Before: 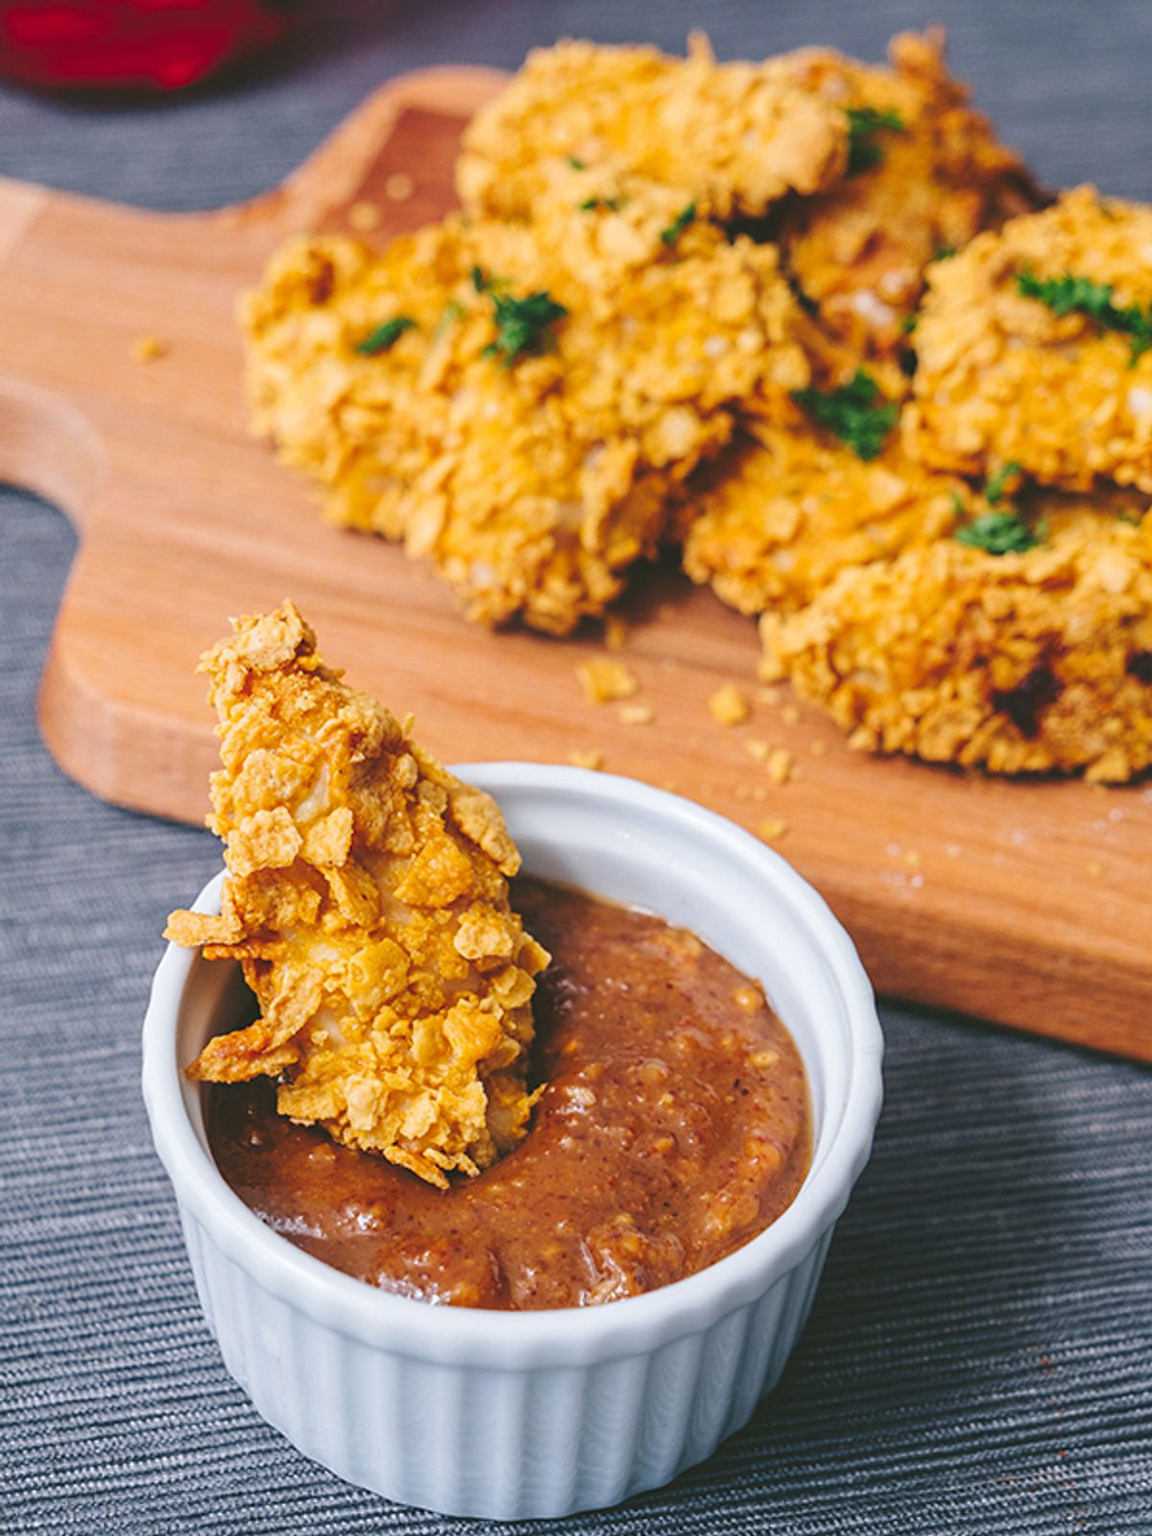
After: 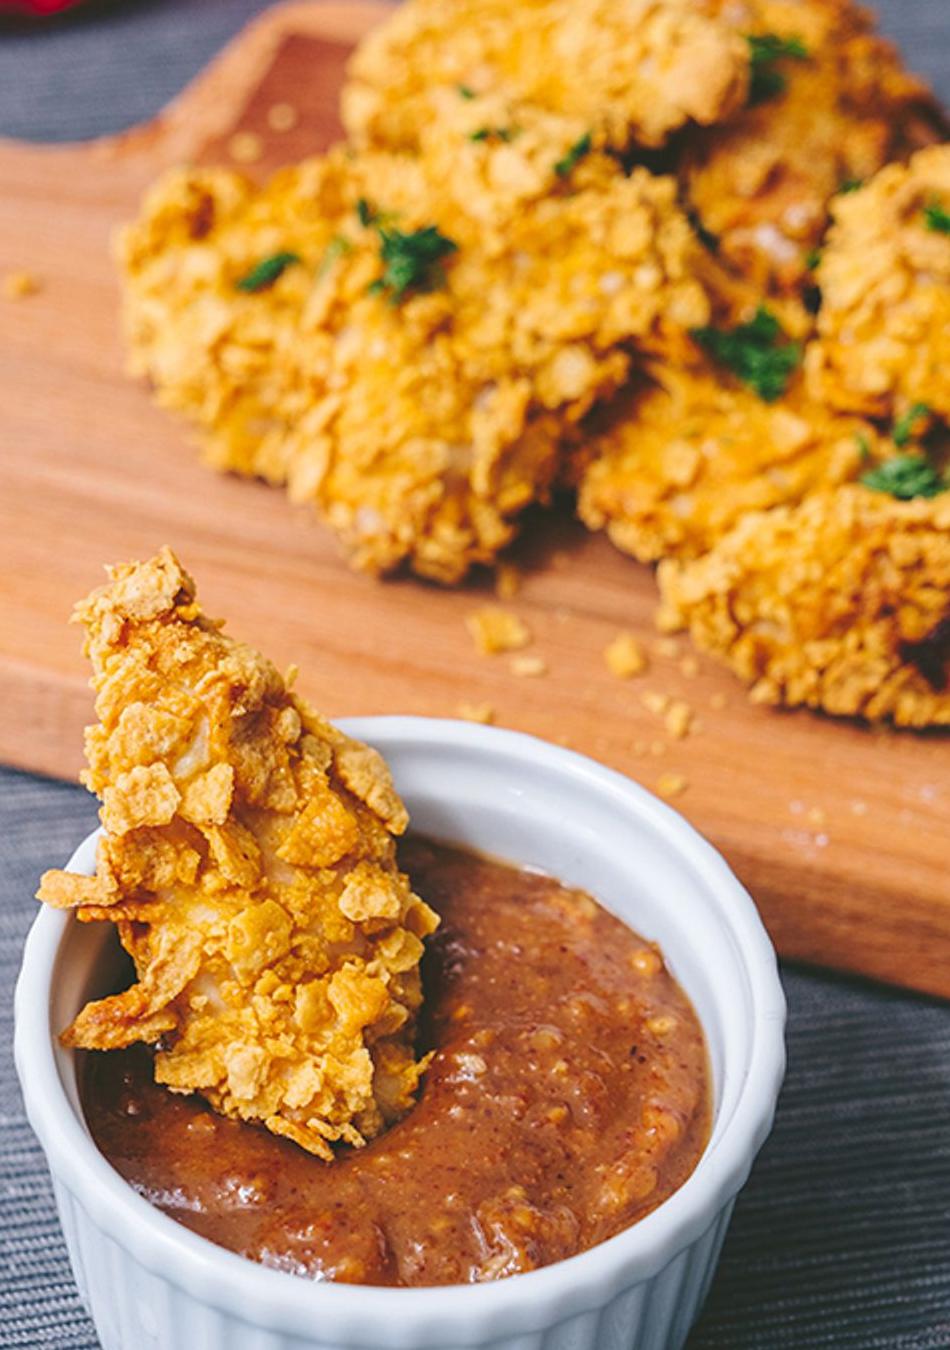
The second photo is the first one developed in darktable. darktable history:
crop: left 11.214%, top 4.93%, right 9.562%, bottom 10.657%
